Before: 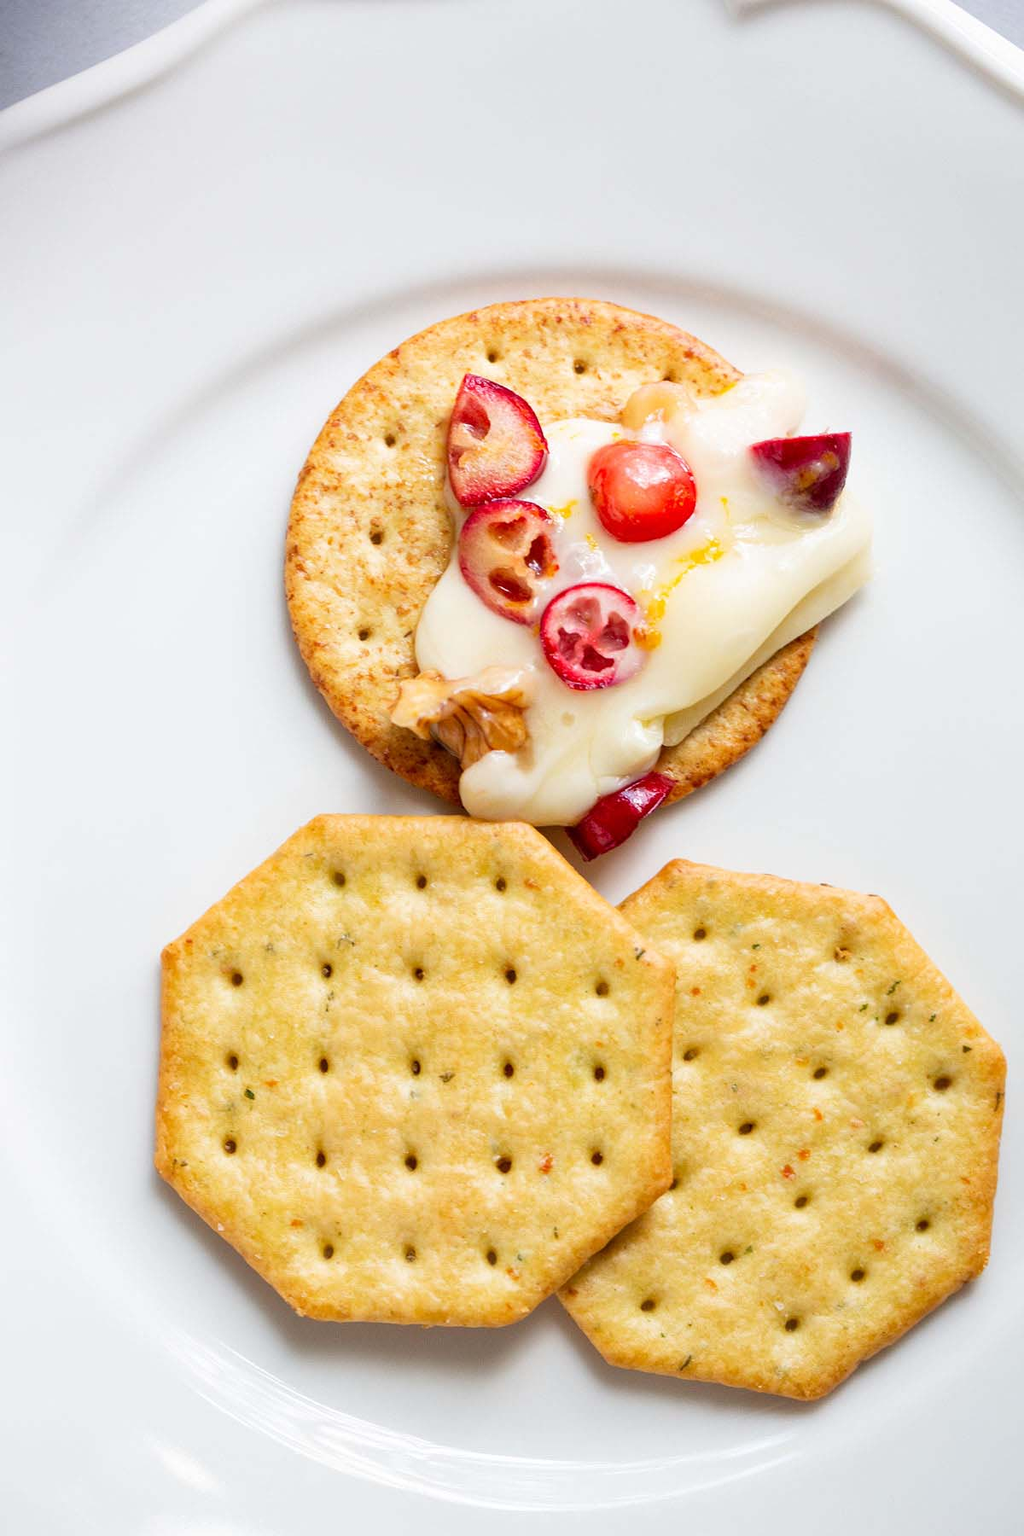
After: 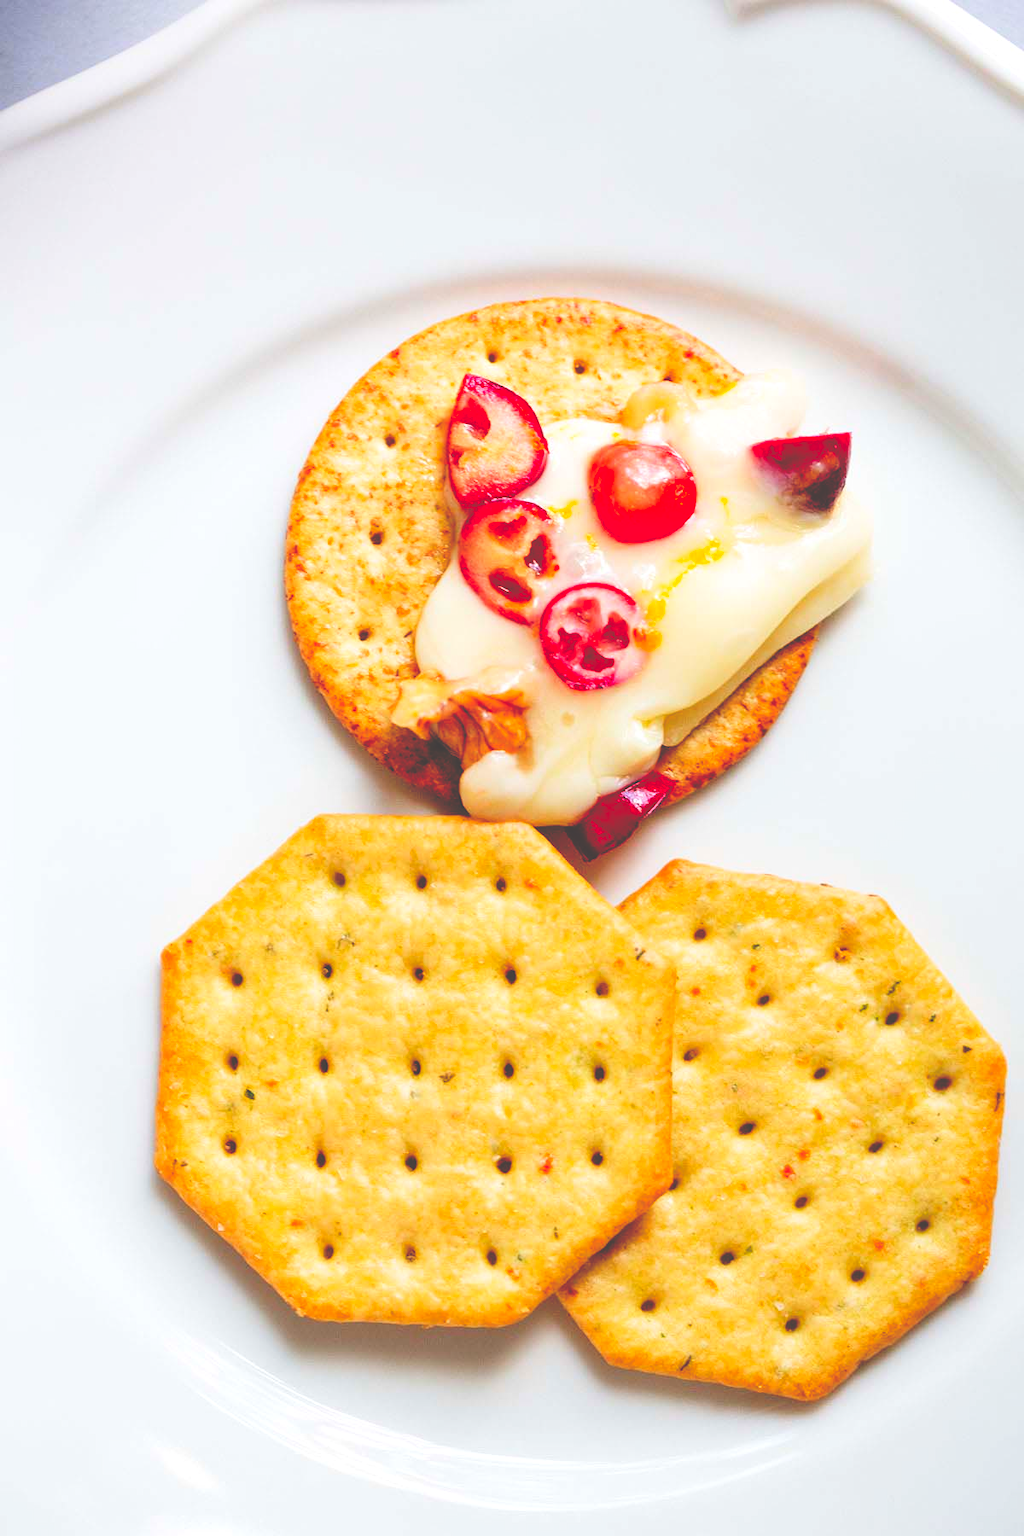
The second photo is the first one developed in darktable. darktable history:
levels: levels [0.072, 0.414, 0.976]
base curve: curves: ch0 [(0, 0.02) (0.083, 0.036) (1, 1)], preserve colors none
